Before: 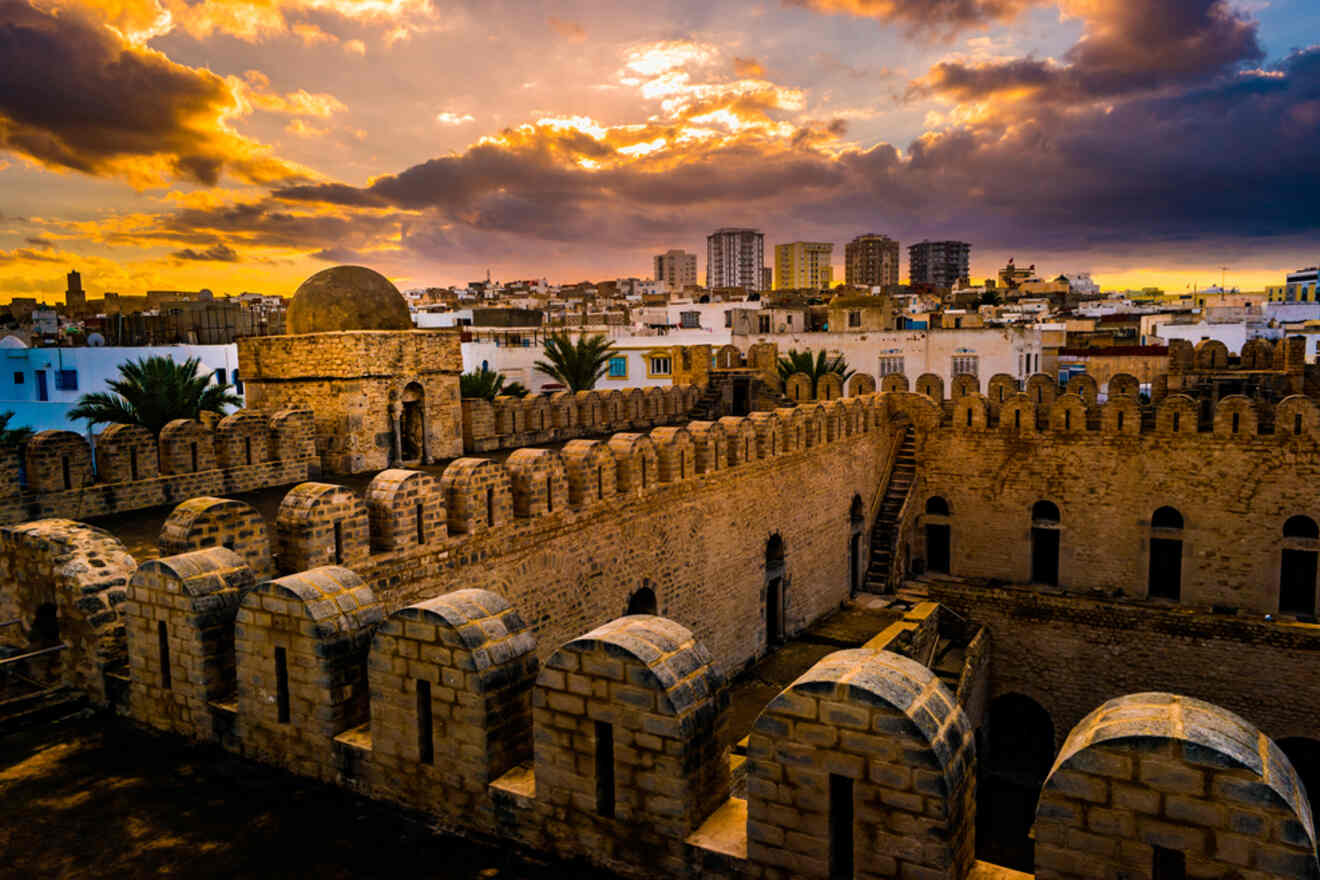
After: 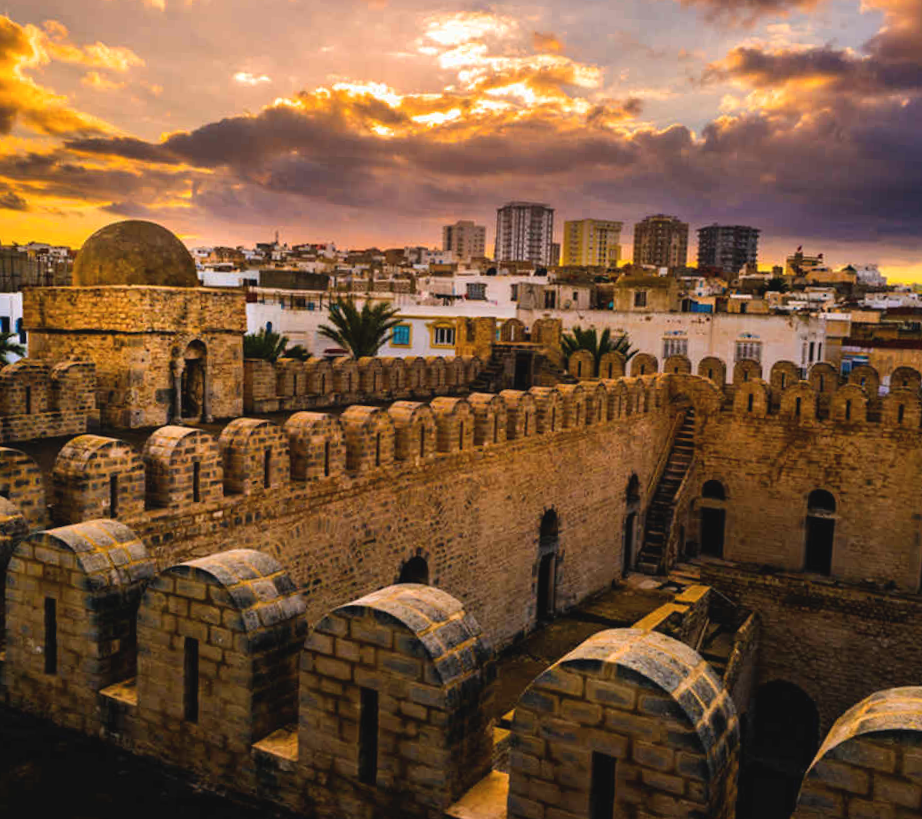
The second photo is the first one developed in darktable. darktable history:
exposure: black level correction -0.005, exposure 0.05 EV, compensate exposure bias true, compensate highlight preservation false
crop and rotate: angle -2.86°, left 14.259%, top 0.018%, right 10.736%, bottom 0.037%
